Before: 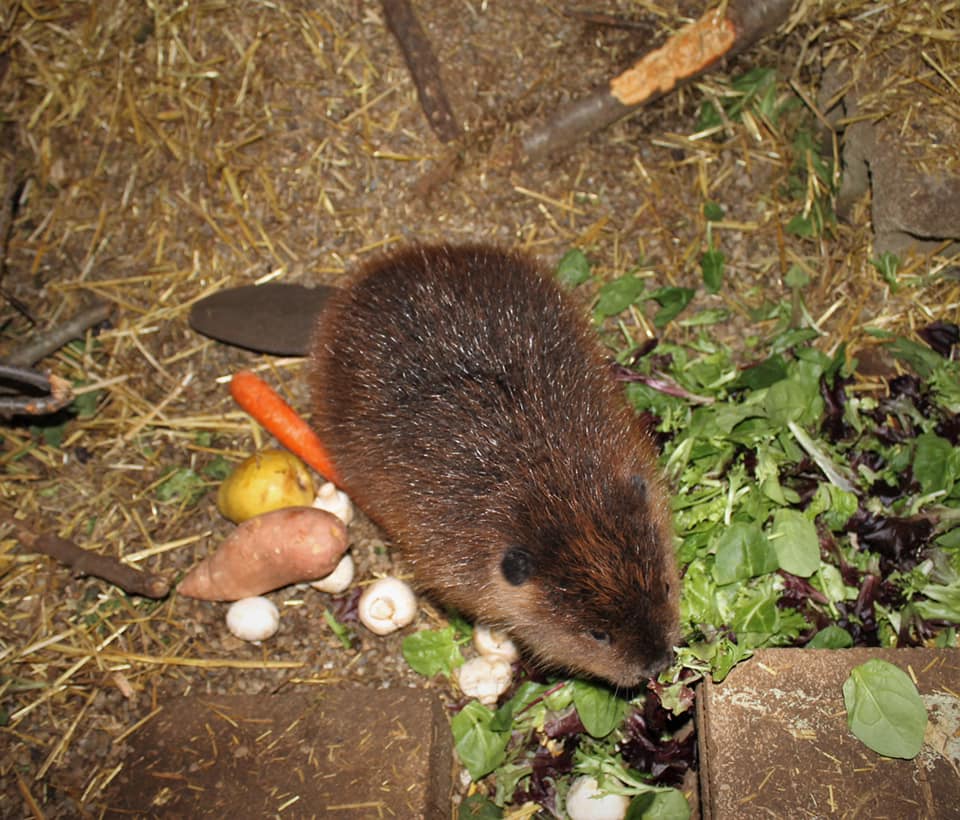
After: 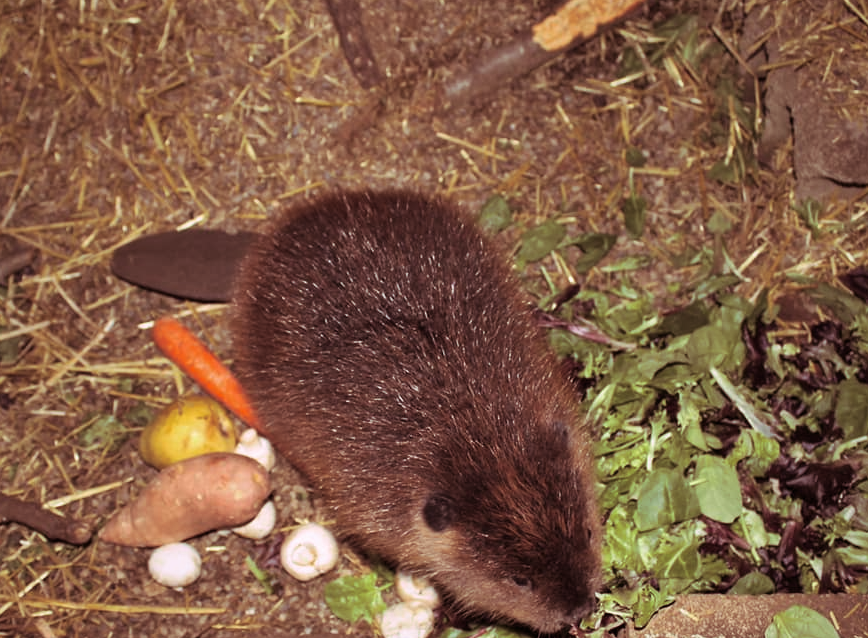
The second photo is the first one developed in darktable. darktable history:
crop: left 8.155%, top 6.611%, bottom 15.385%
split-toning: highlights › hue 298.8°, highlights › saturation 0.73, compress 41.76%
